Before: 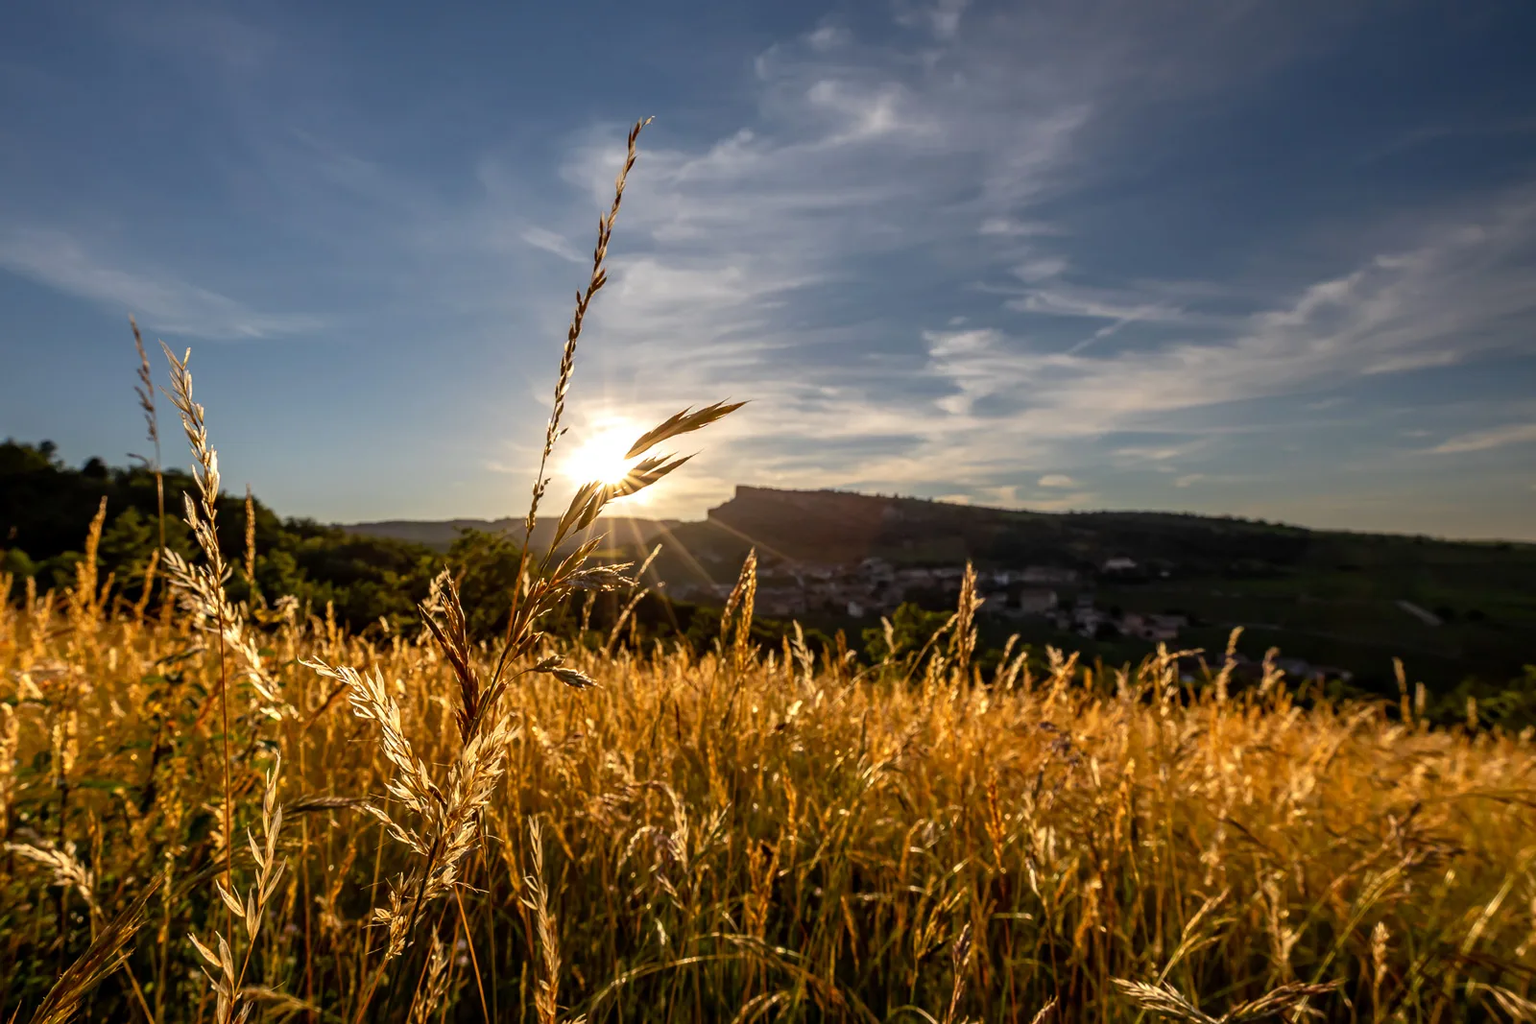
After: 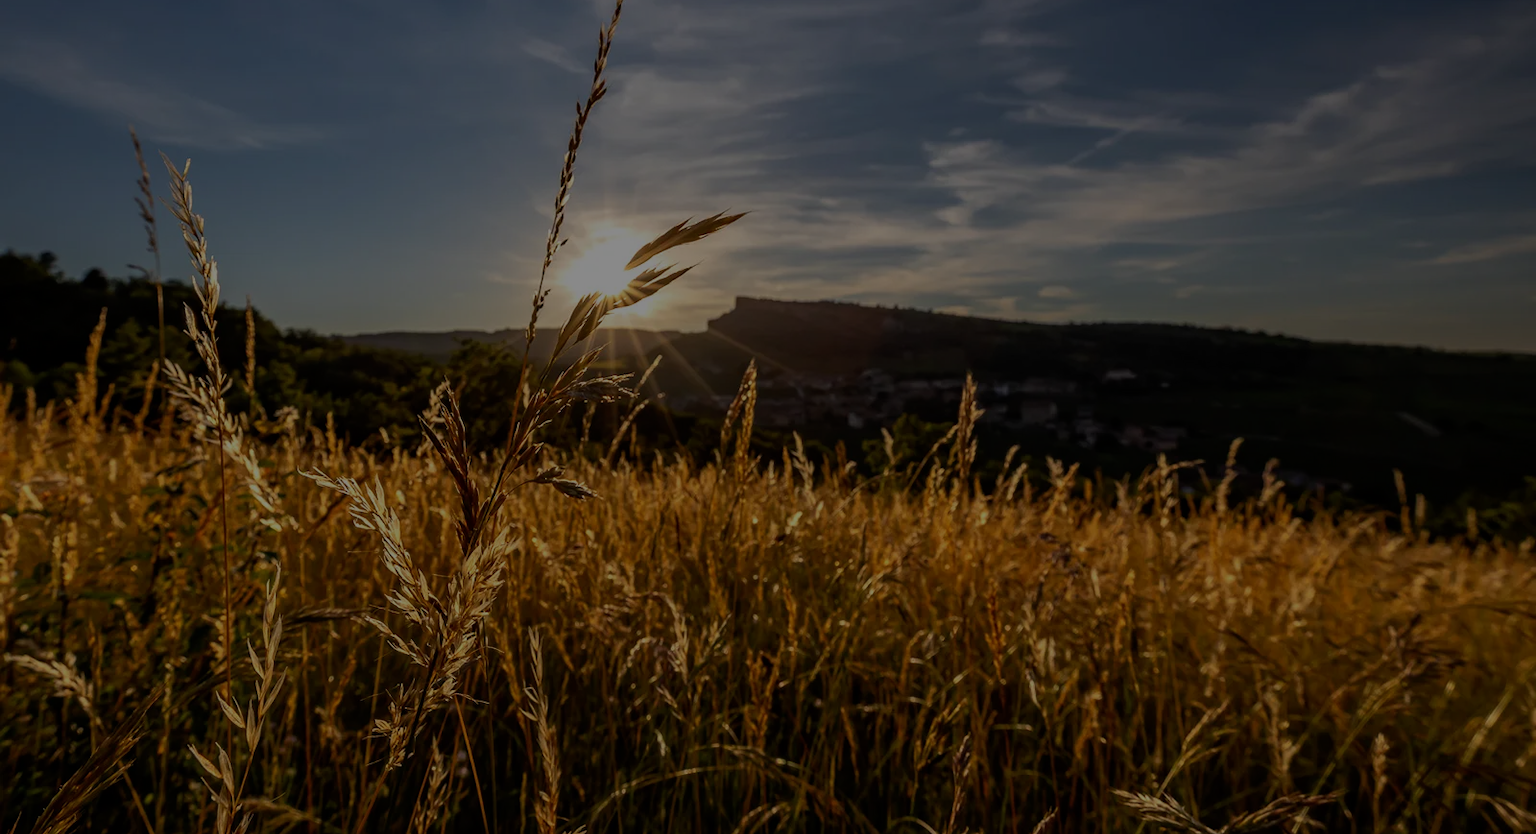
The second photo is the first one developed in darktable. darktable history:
crop and rotate: top 18.507%
exposure: exposure -2.002 EV, compensate highlight preservation false
tone equalizer: -7 EV 0.13 EV, smoothing diameter 25%, edges refinement/feathering 10, preserve details guided filter
